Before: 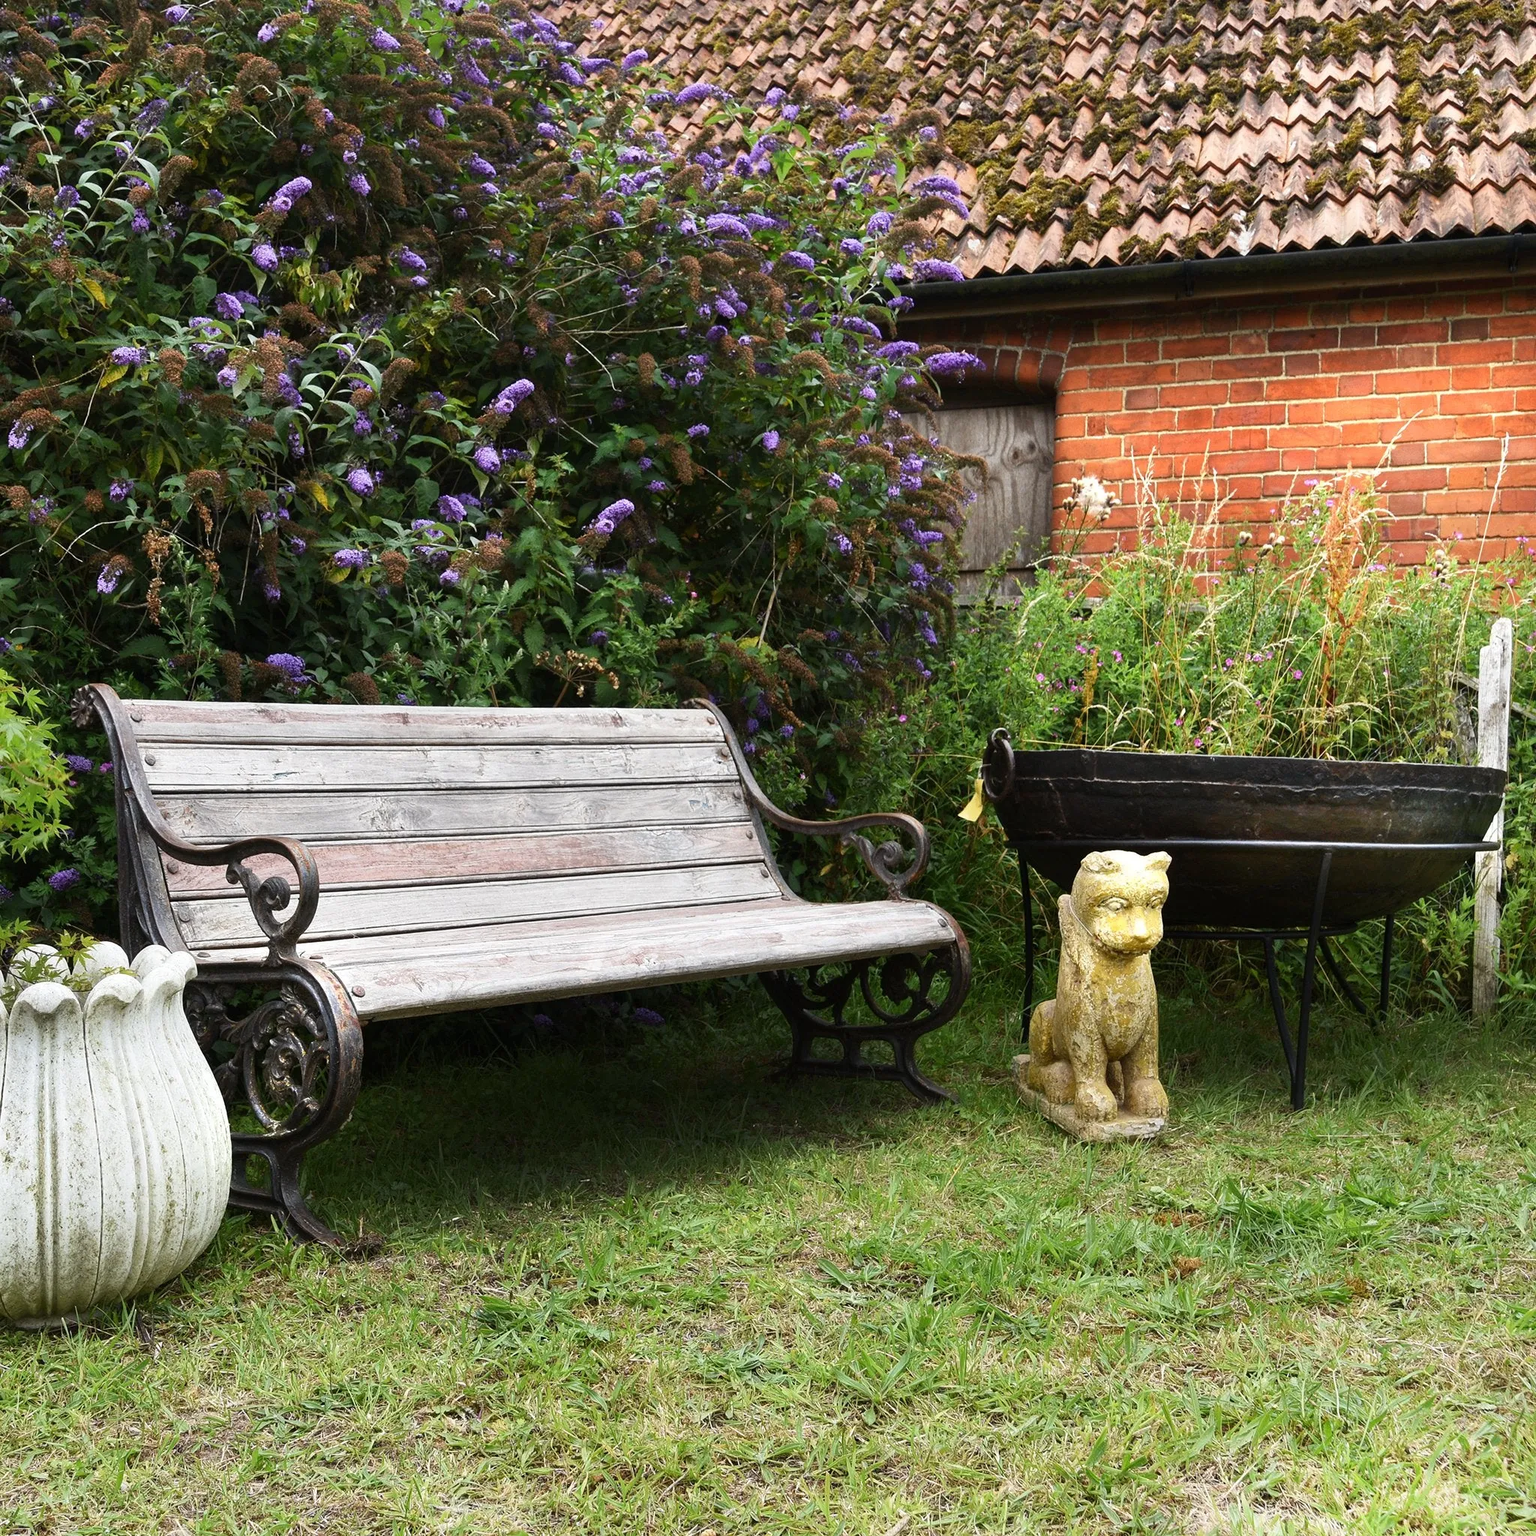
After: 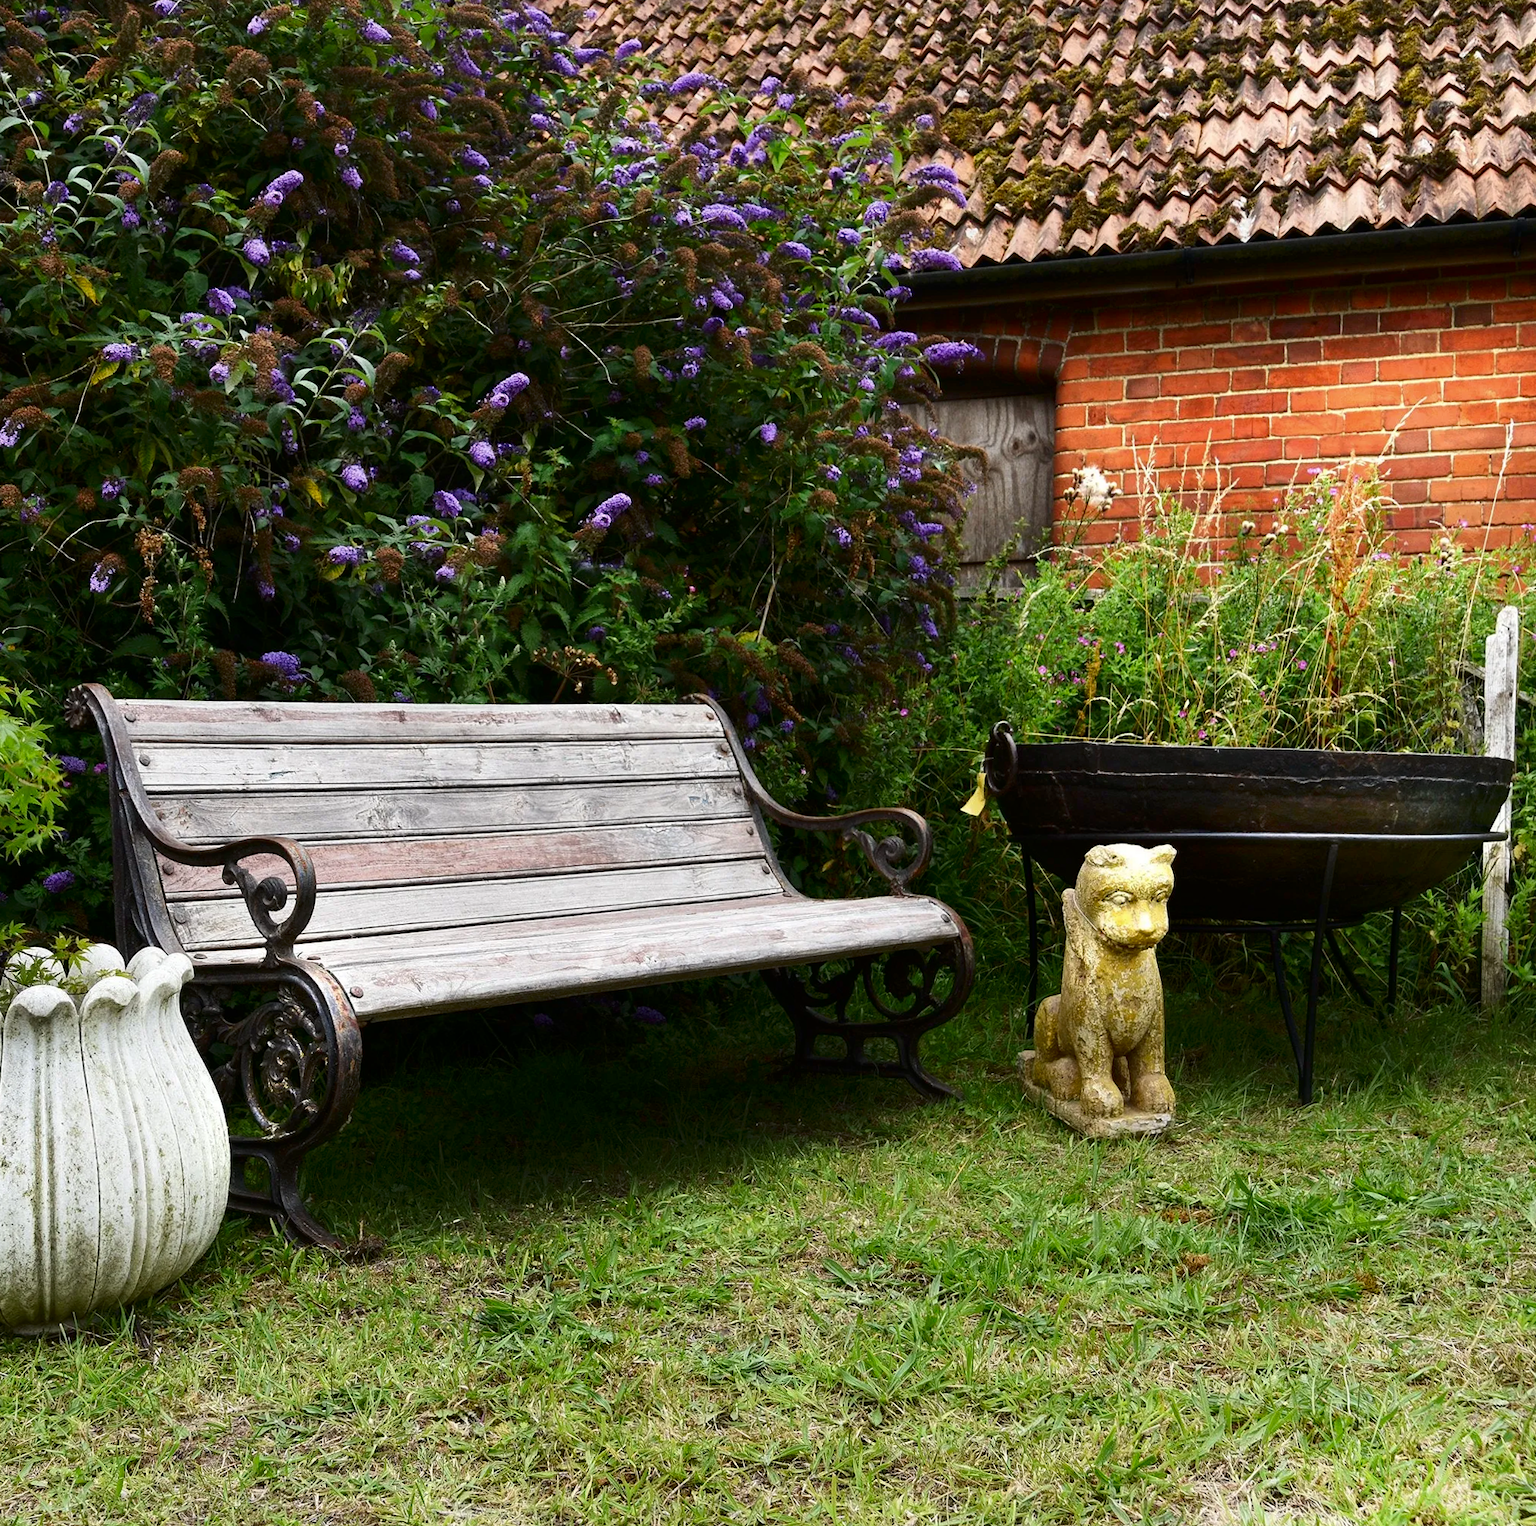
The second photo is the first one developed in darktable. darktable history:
rotate and perspective: rotation -0.45°, automatic cropping original format, crop left 0.008, crop right 0.992, crop top 0.012, crop bottom 0.988
contrast brightness saturation: contrast 0.07, brightness -0.14, saturation 0.11
